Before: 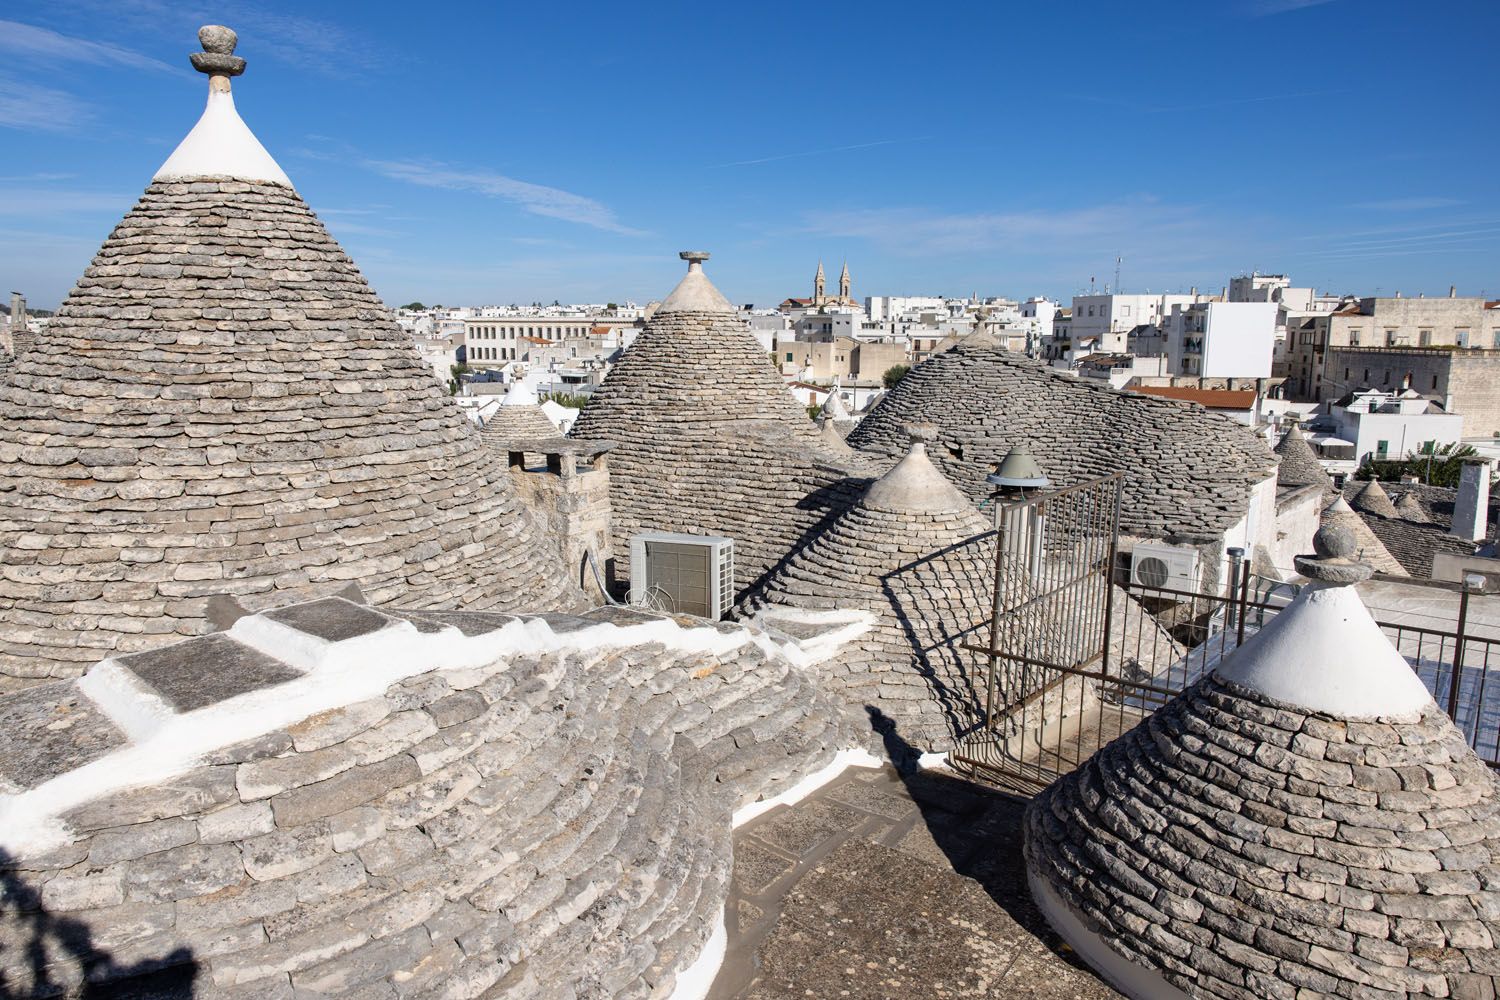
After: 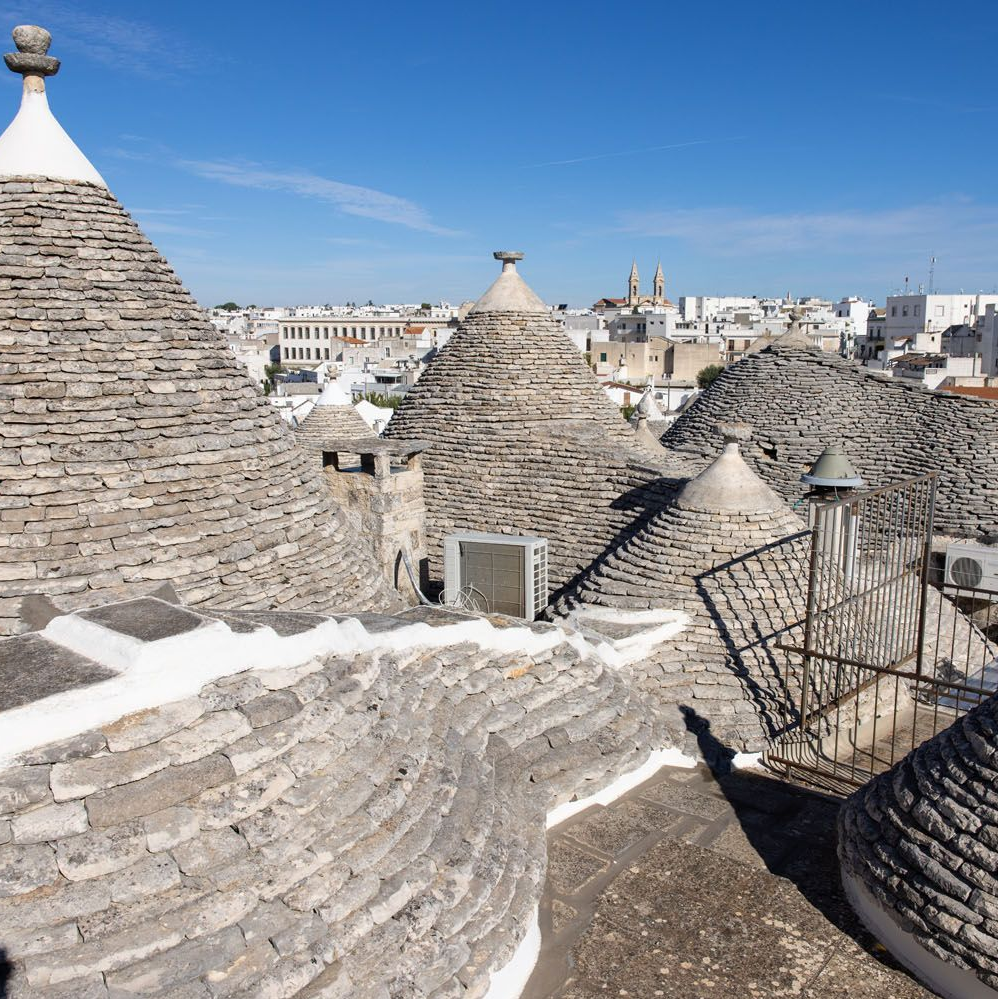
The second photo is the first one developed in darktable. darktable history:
crop and rotate: left 12.458%, right 20.954%
